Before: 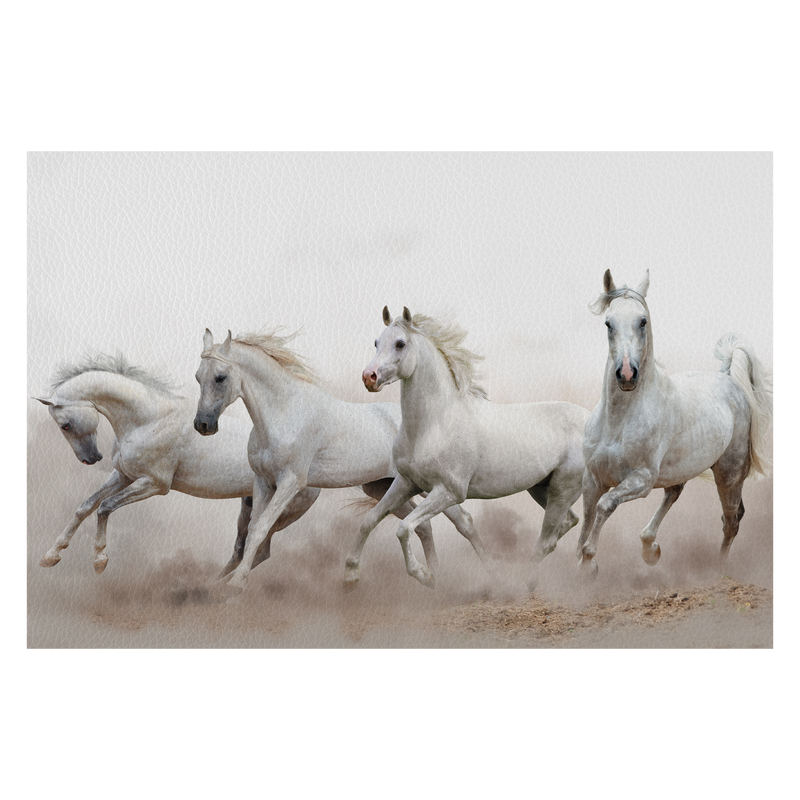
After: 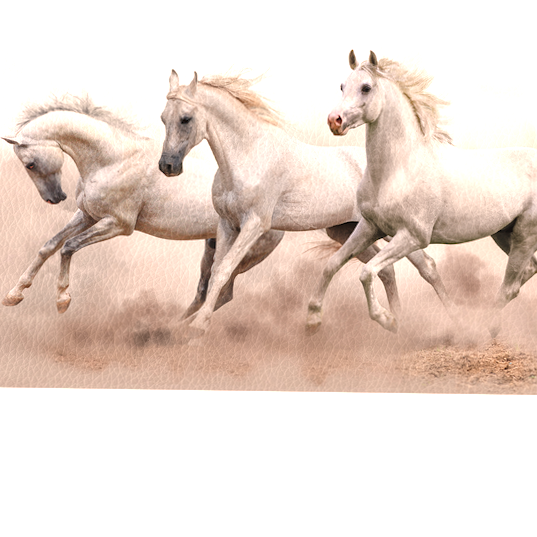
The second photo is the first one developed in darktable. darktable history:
white balance: red 1.127, blue 0.943
local contrast: on, module defaults
exposure: black level correction 0, exposure 0.7 EV, compensate exposure bias true, compensate highlight preservation false
crop and rotate: angle -0.82°, left 3.85%, top 31.828%, right 27.992%
